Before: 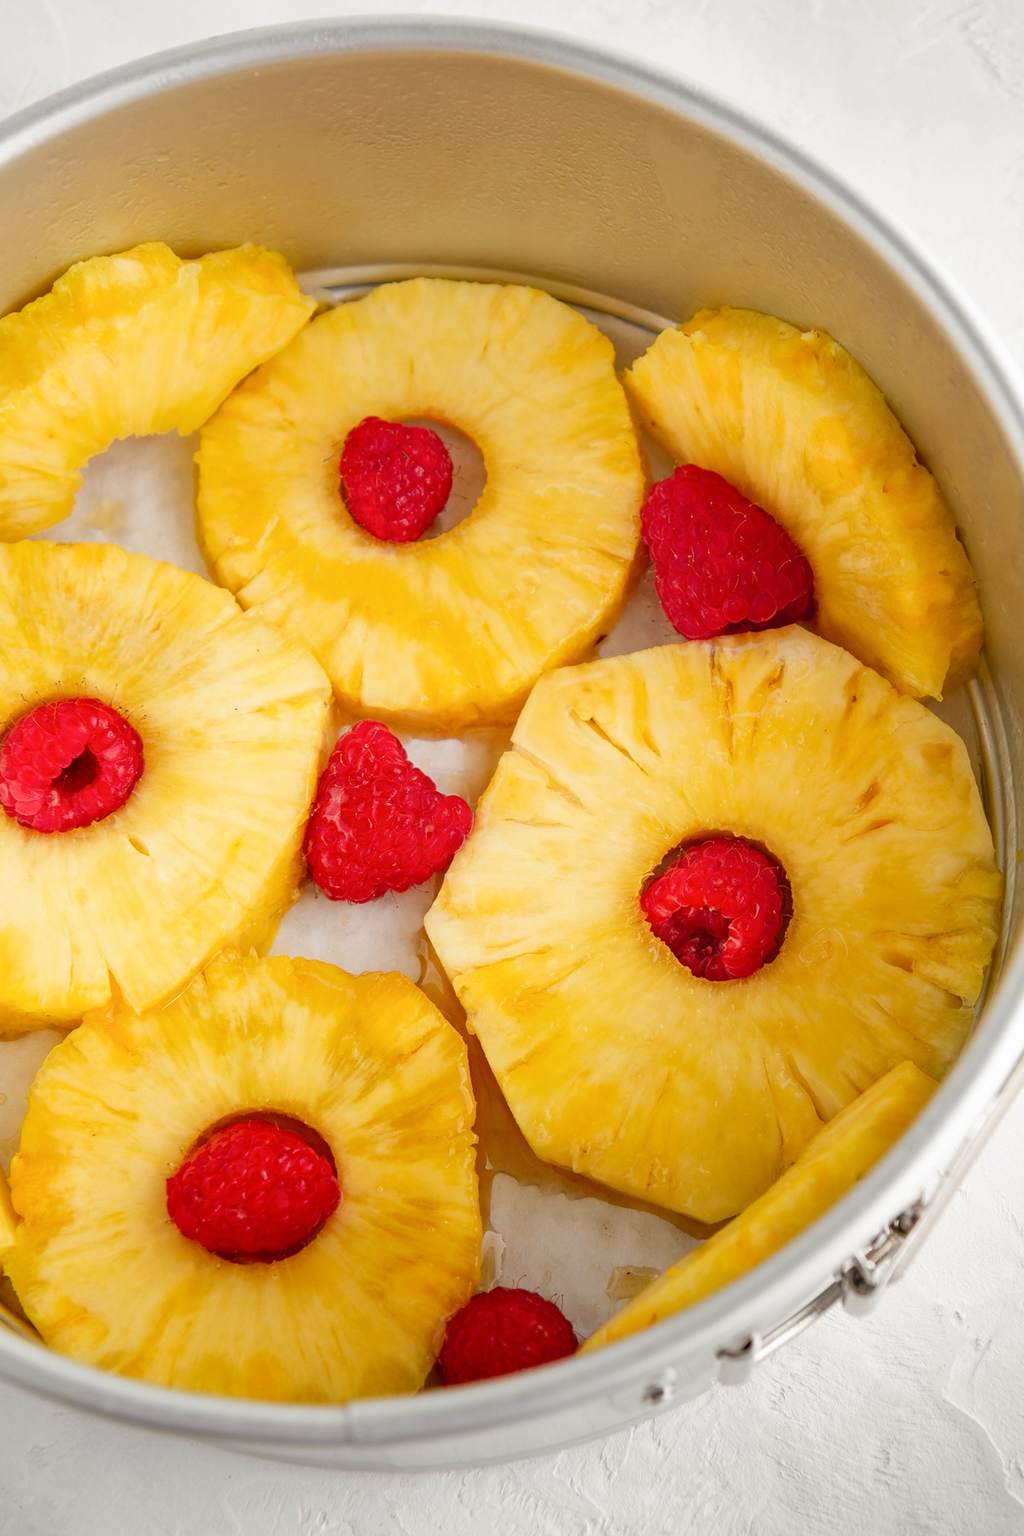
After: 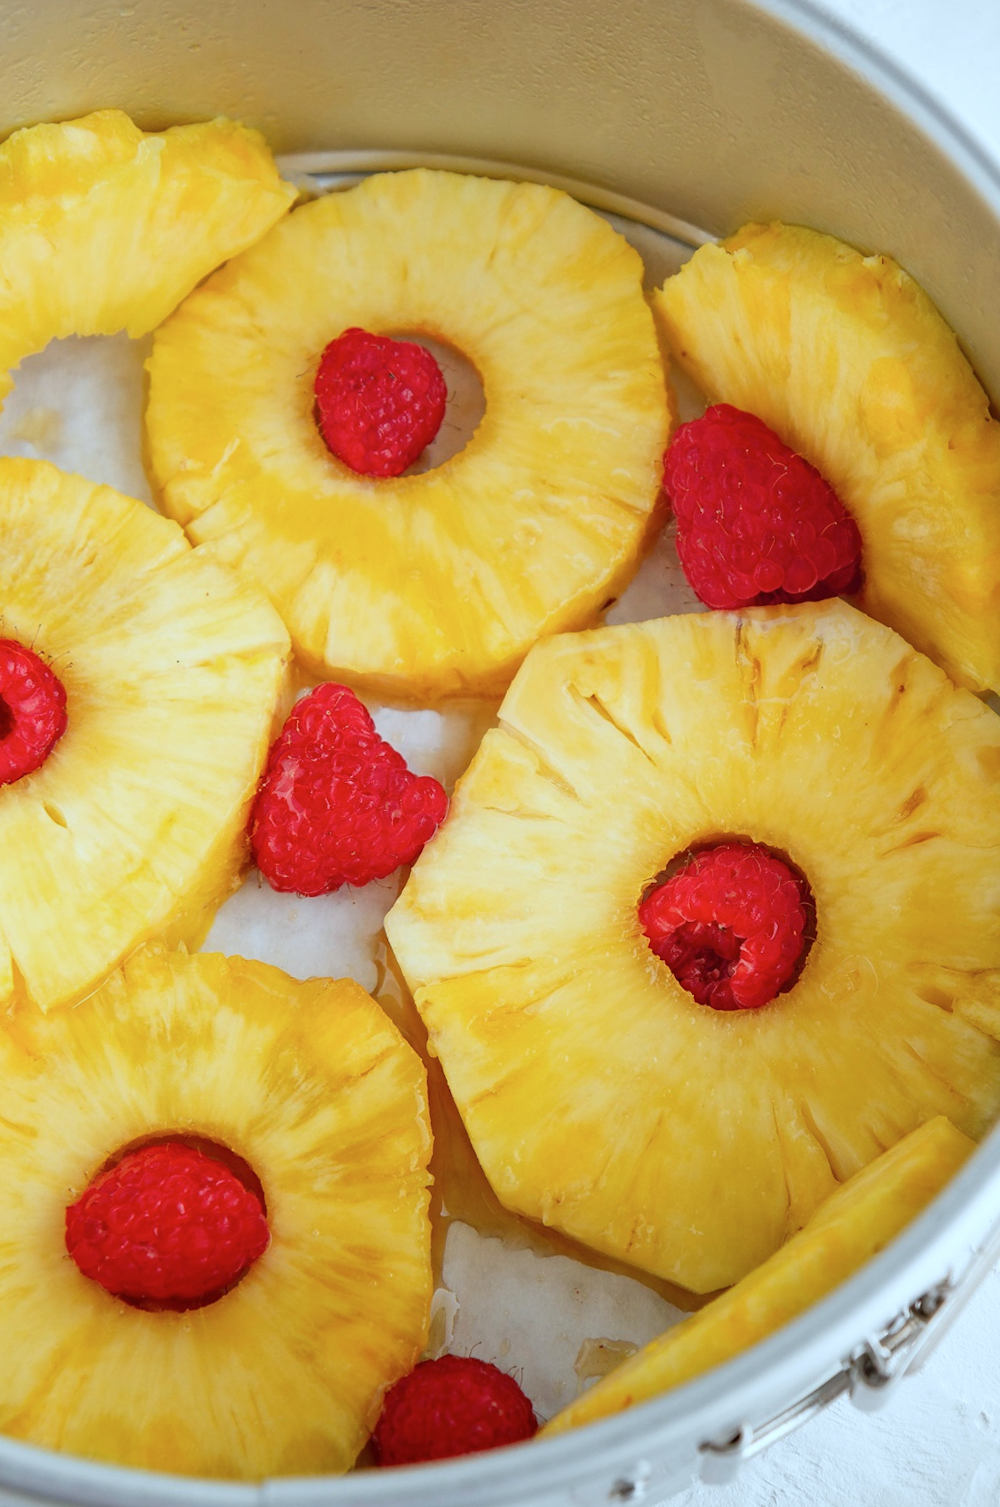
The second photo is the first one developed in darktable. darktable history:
crop and rotate: angle -3.11°, left 5.296%, top 5.17%, right 4.649%, bottom 4.374%
exposure: exposure -0.05 EV, compensate exposure bias true, compensate highlight preservation false
color calibration: illuminant Planckian (black body), x 0.375, y 0.374, temperature 4105.62 K
